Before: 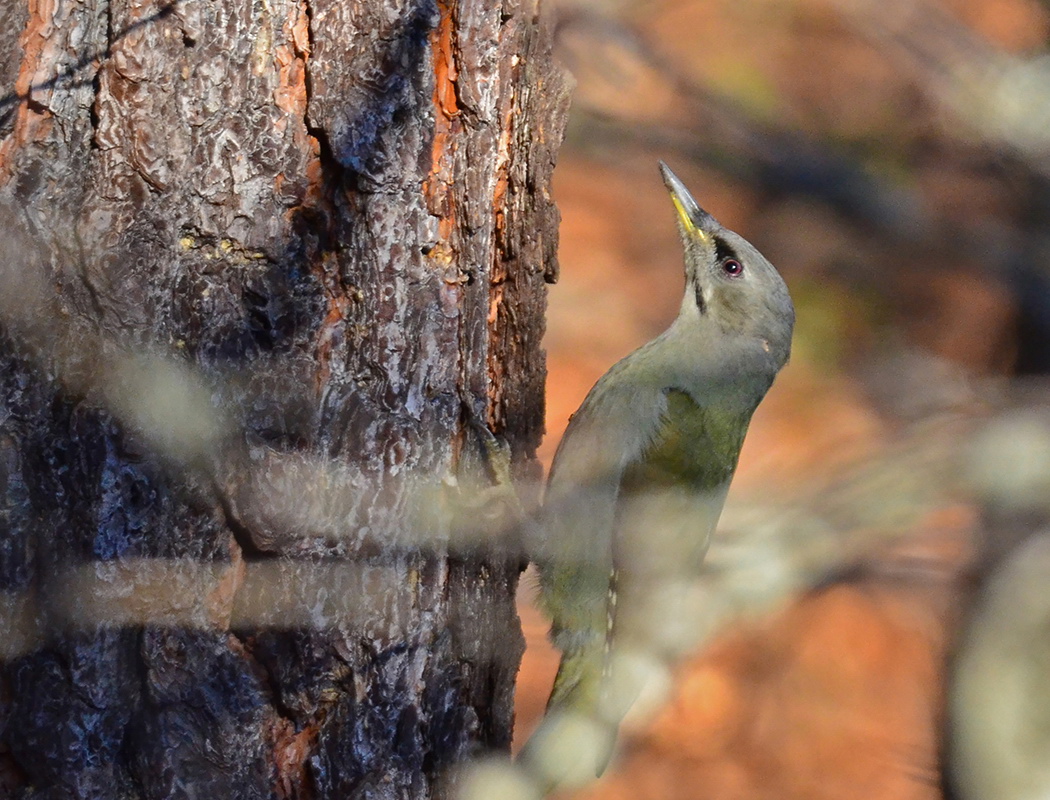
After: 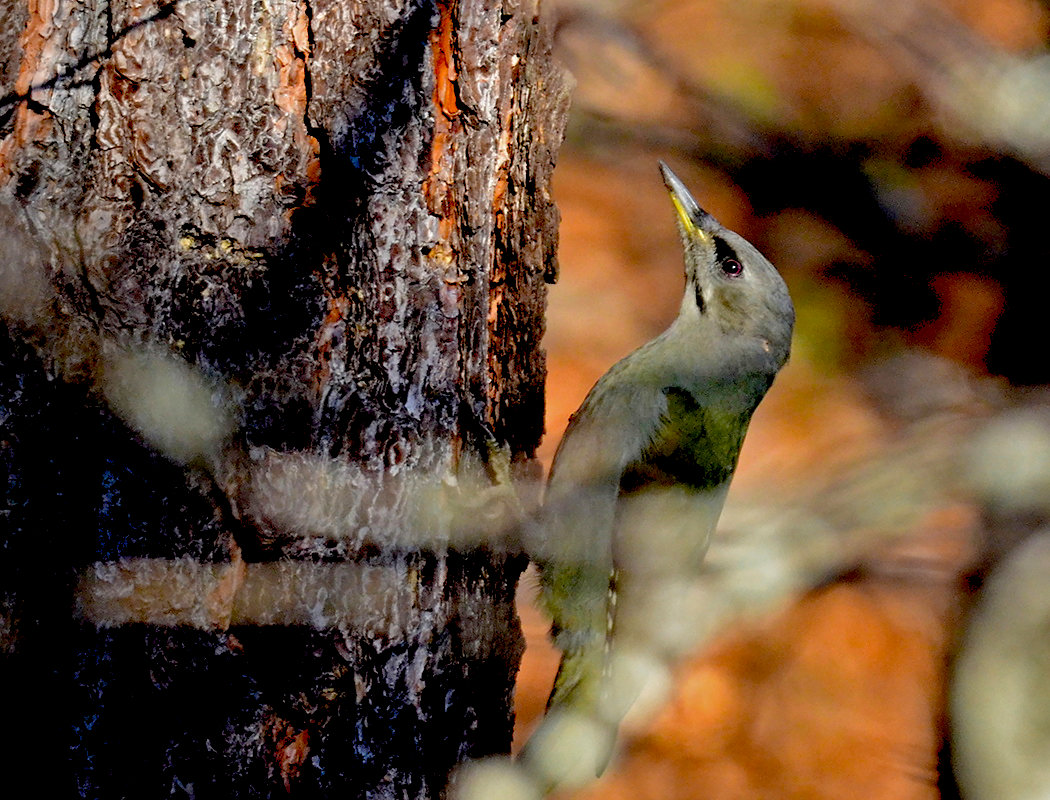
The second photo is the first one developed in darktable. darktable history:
exposure: black level correction 0.057, compensate exposure bias true, compensate highlight preservation false
shadows and highlights: shadows 3.43, highlights -17.72, soften with gaussian
